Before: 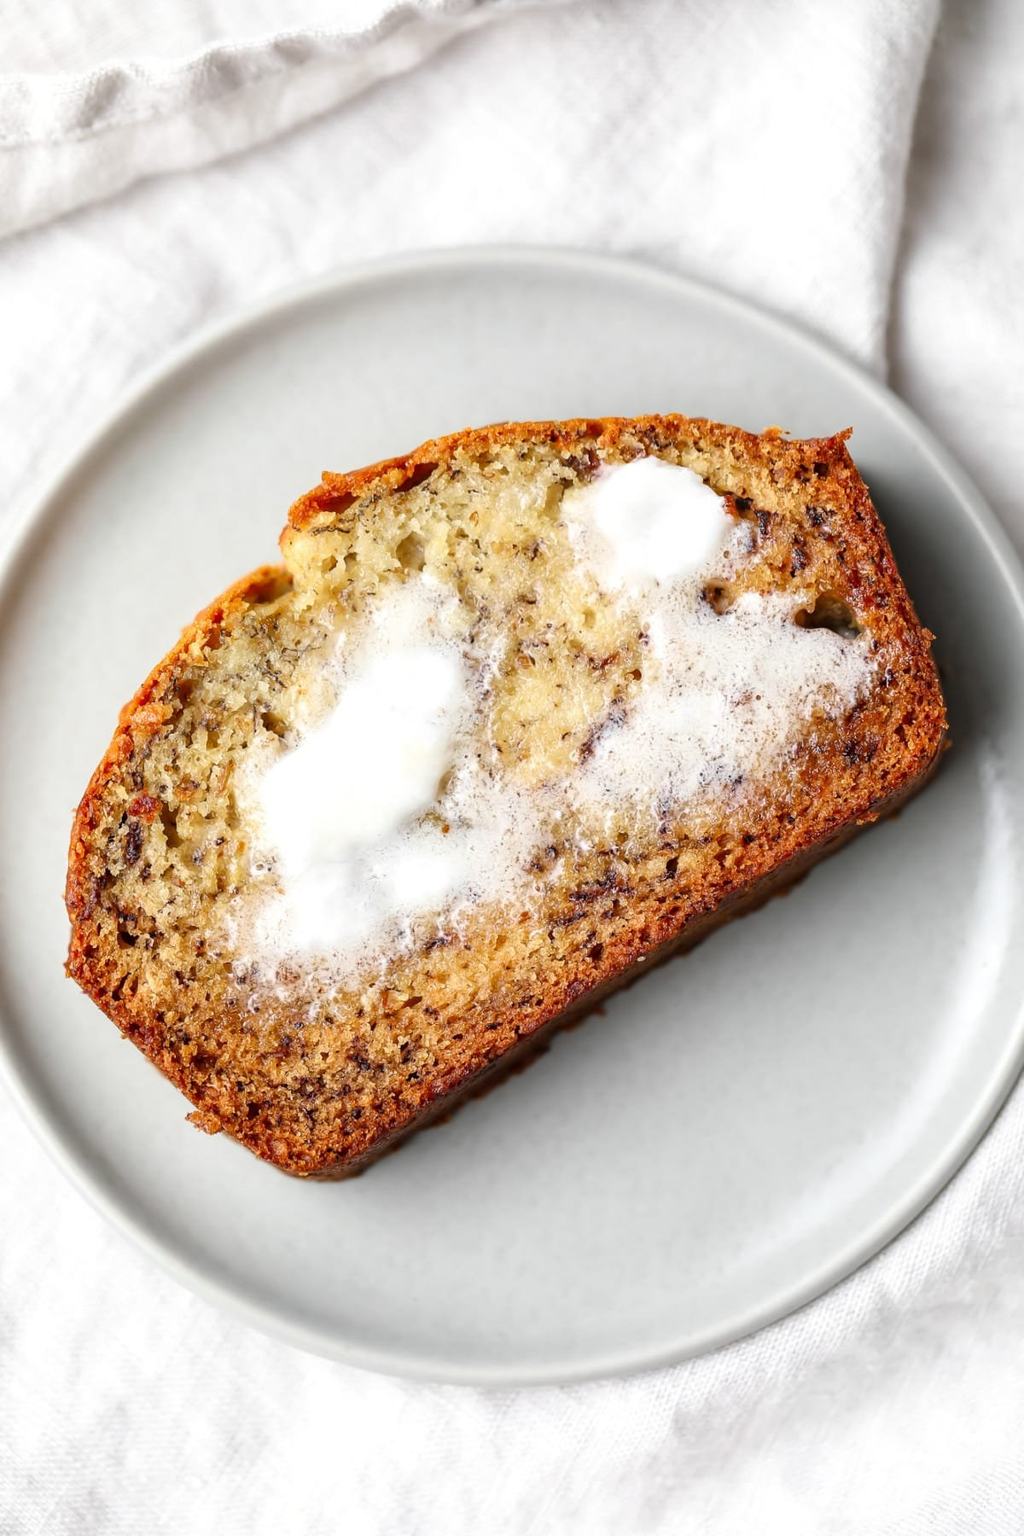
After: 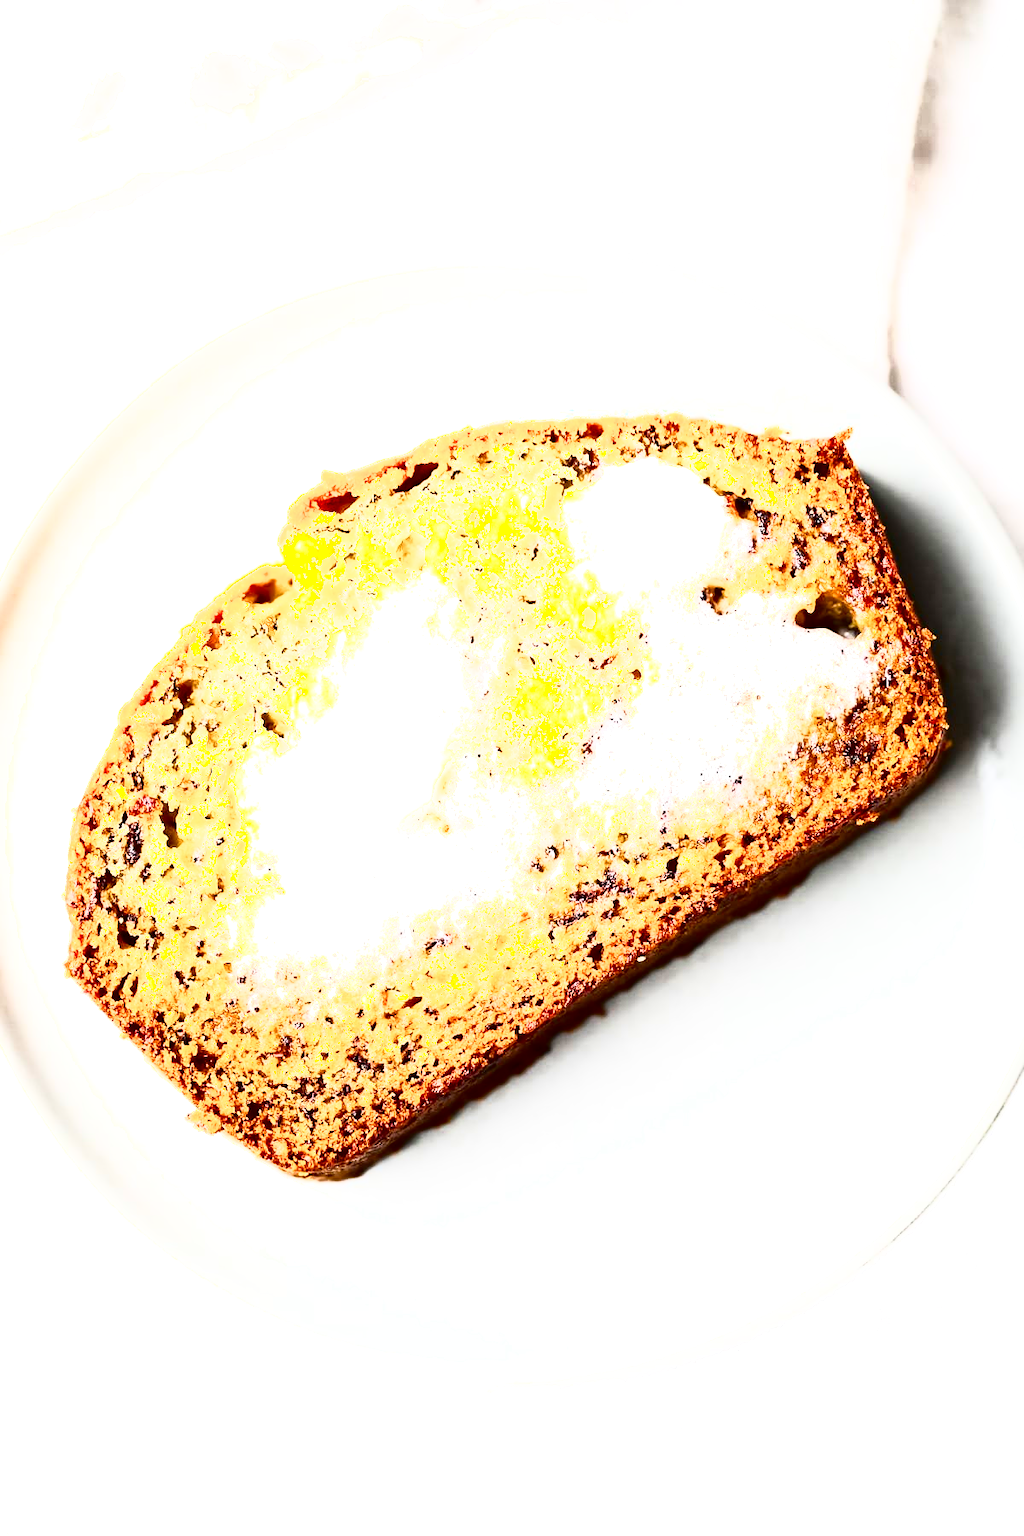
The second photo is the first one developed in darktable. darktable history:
contrast brightness saturation: contrast 0.28
exposure: black level correction 0, exposure 1.1 EV, compensate exposure bias true, compensate highlight preservation false
color balance rgb: perceptual saturation grading › global saturation 25%, global vibrance 20%
shadows and highlights: shadows -62.32, white point adjustment -5.22, highlights 61.59
